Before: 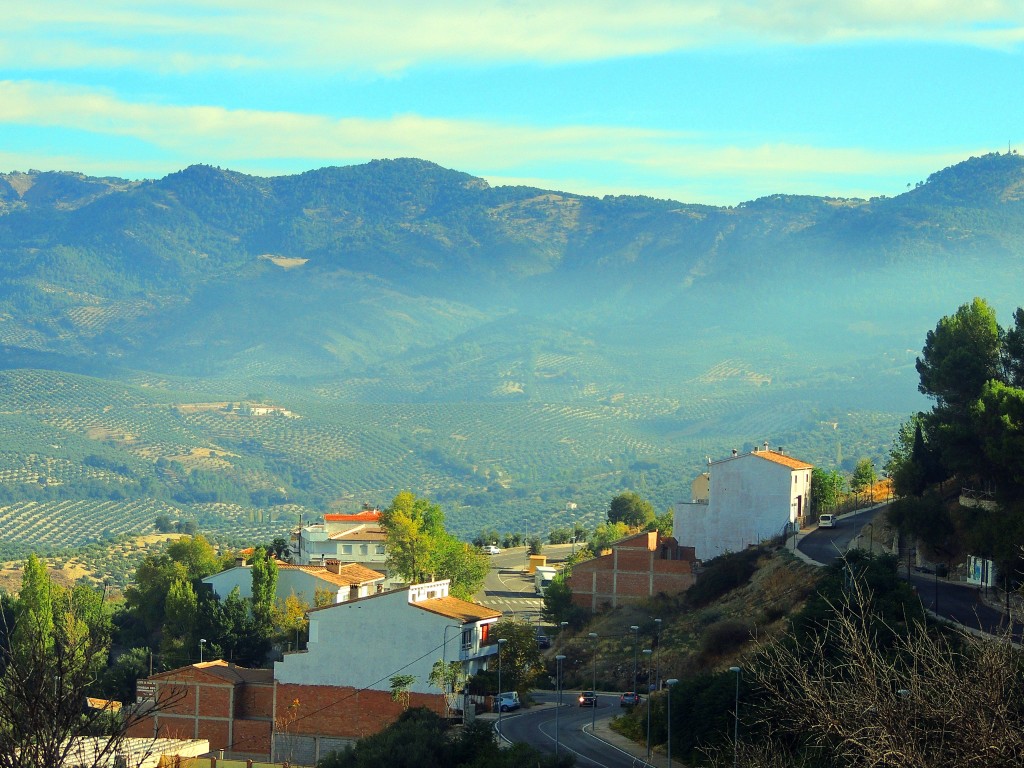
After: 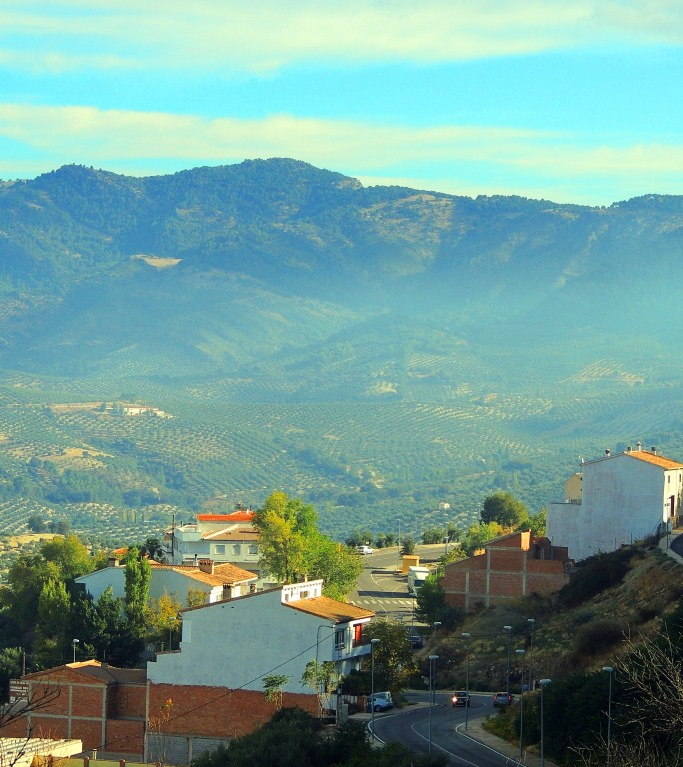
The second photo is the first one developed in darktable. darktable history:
crop and rotate: left 12.486%, right 20.759%
